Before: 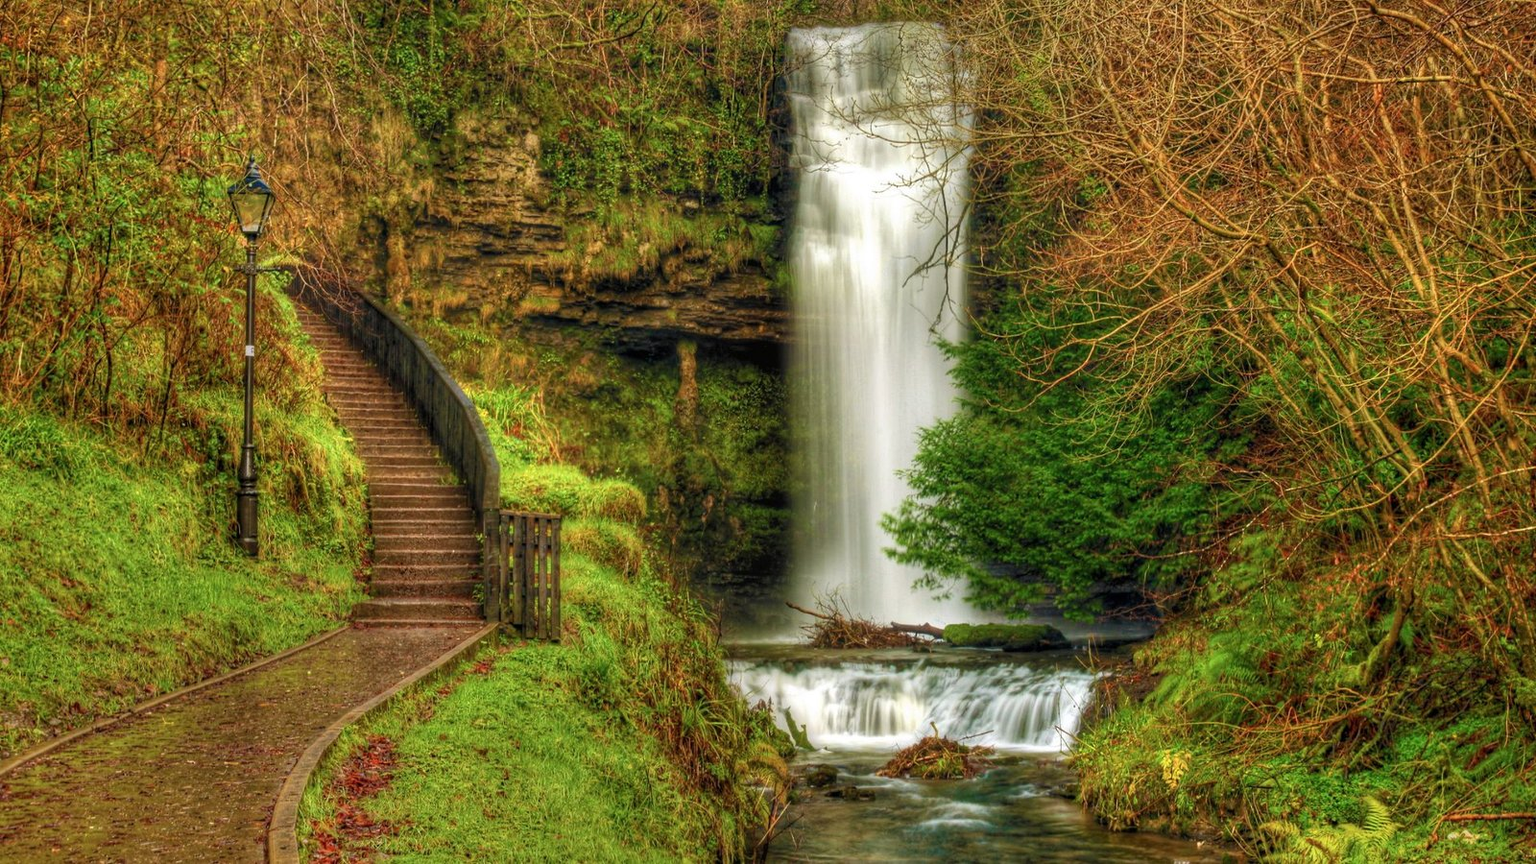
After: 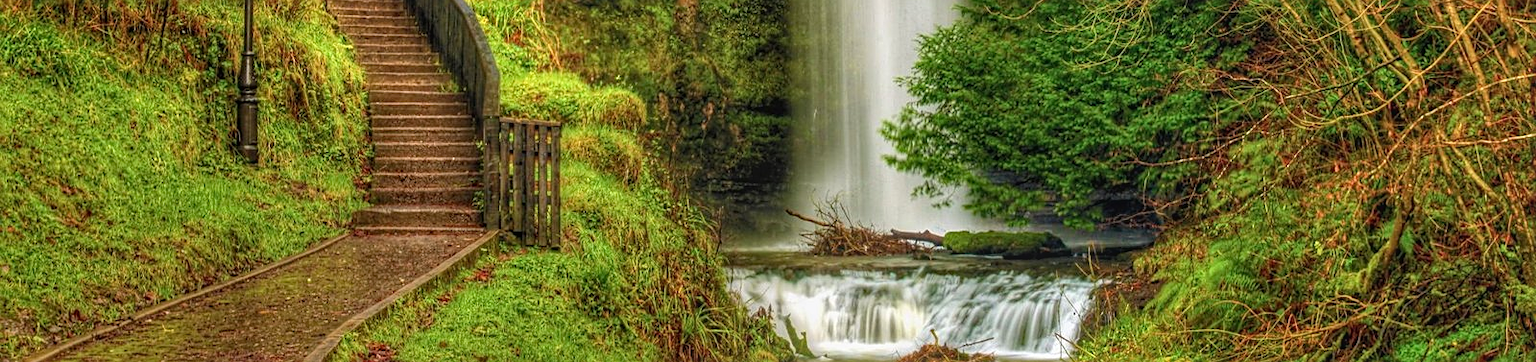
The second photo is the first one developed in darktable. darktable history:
local contrast: on, module defaults
contrast brightness saturation: contrast -0.11
white balance: emerald 1
sharpen: on, module defaults
crop: top 45.551%, bottom 12.262%
haze removal: compatibility mode true, adaptive false
shadows and highlights: white point adjustment 0.05, highlights color adjustment 55.9%, soften with gaussian
bloom: size 15%, threshold 97%, strength 7%
